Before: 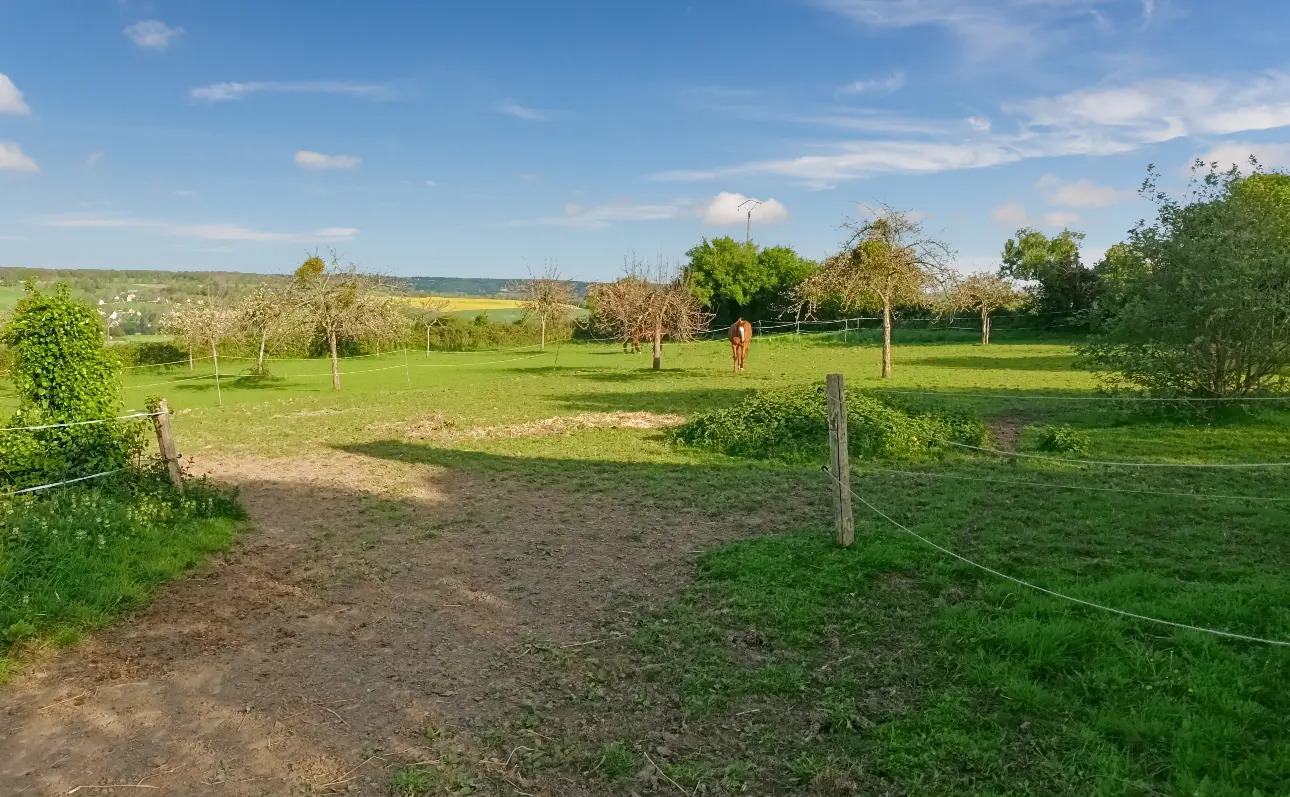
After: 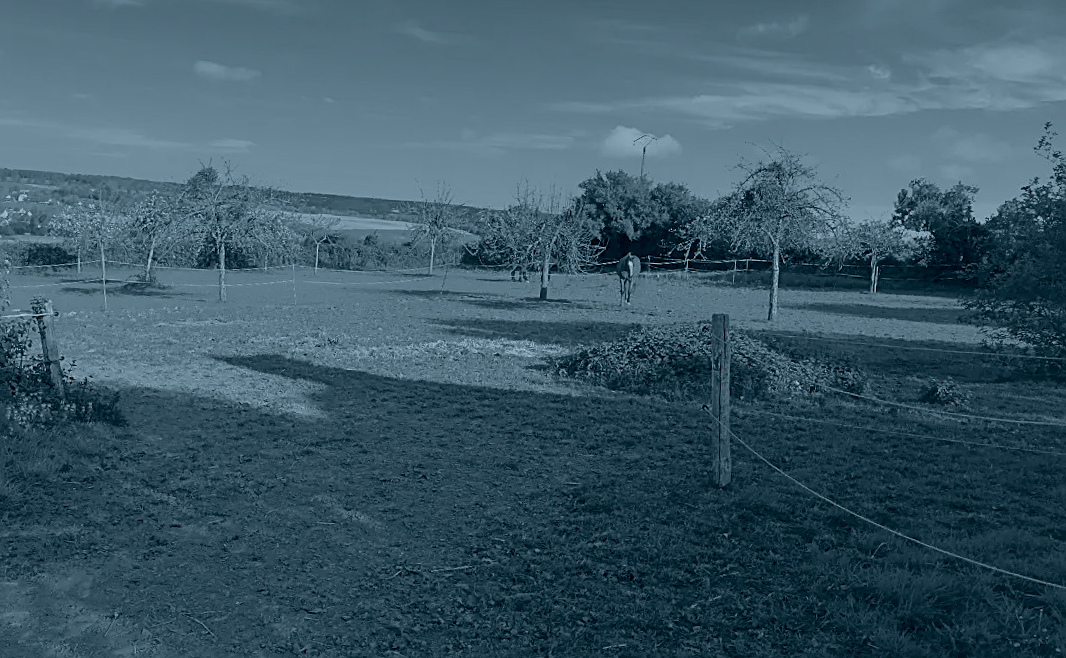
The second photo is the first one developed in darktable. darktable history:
sharpen: on, module defaults
colorize: hue 194.4°, saturation 29%, source mix 61.75%, lightness 3.98%, version 1
crop and rotate: angle -3.27°, left 5.211%, top 5.211%, right 4.607%, bottom 4.607%
exposure: exposure 0.935 EV, compensate highlight preservation false
